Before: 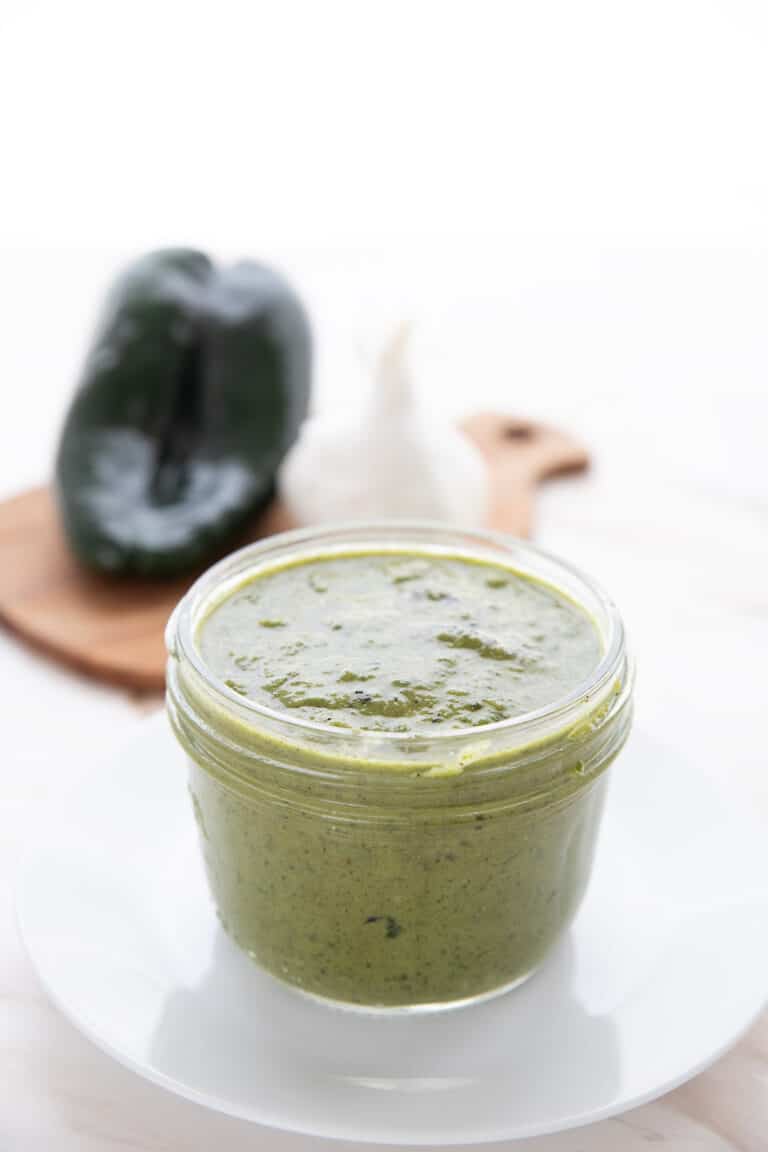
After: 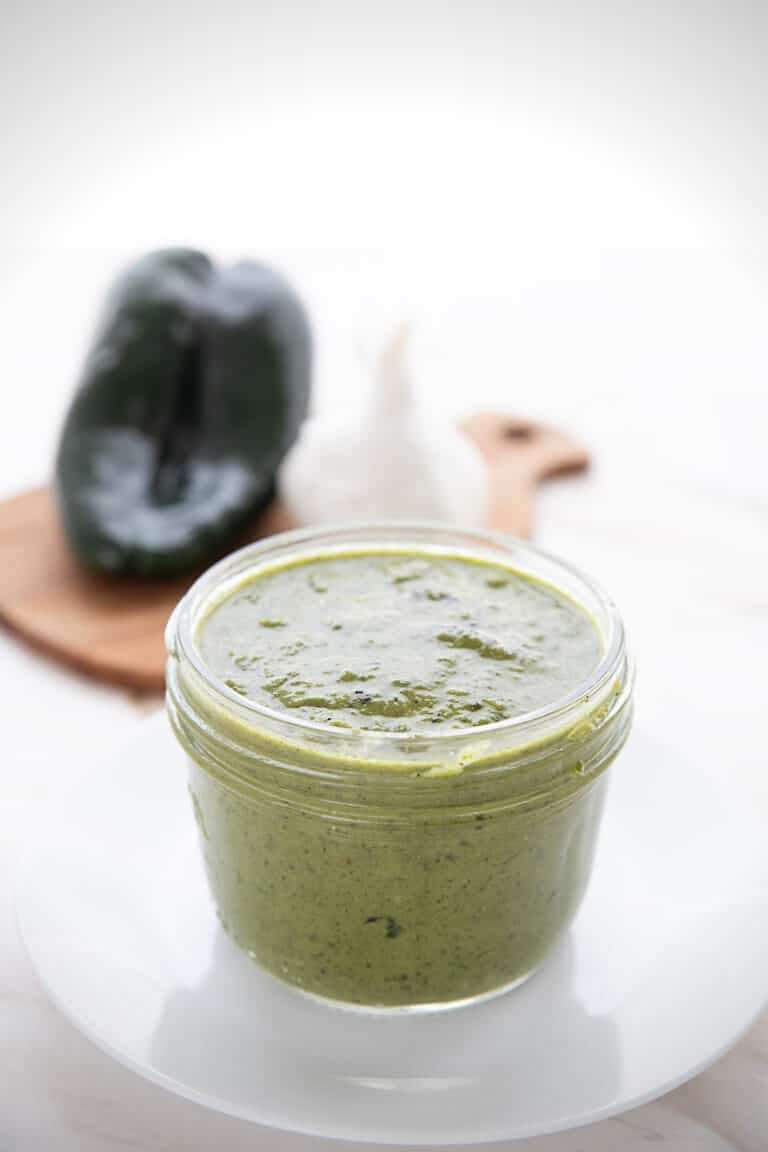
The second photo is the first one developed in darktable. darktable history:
sharpen: amount 0.207
vignetting: on, module defaults
